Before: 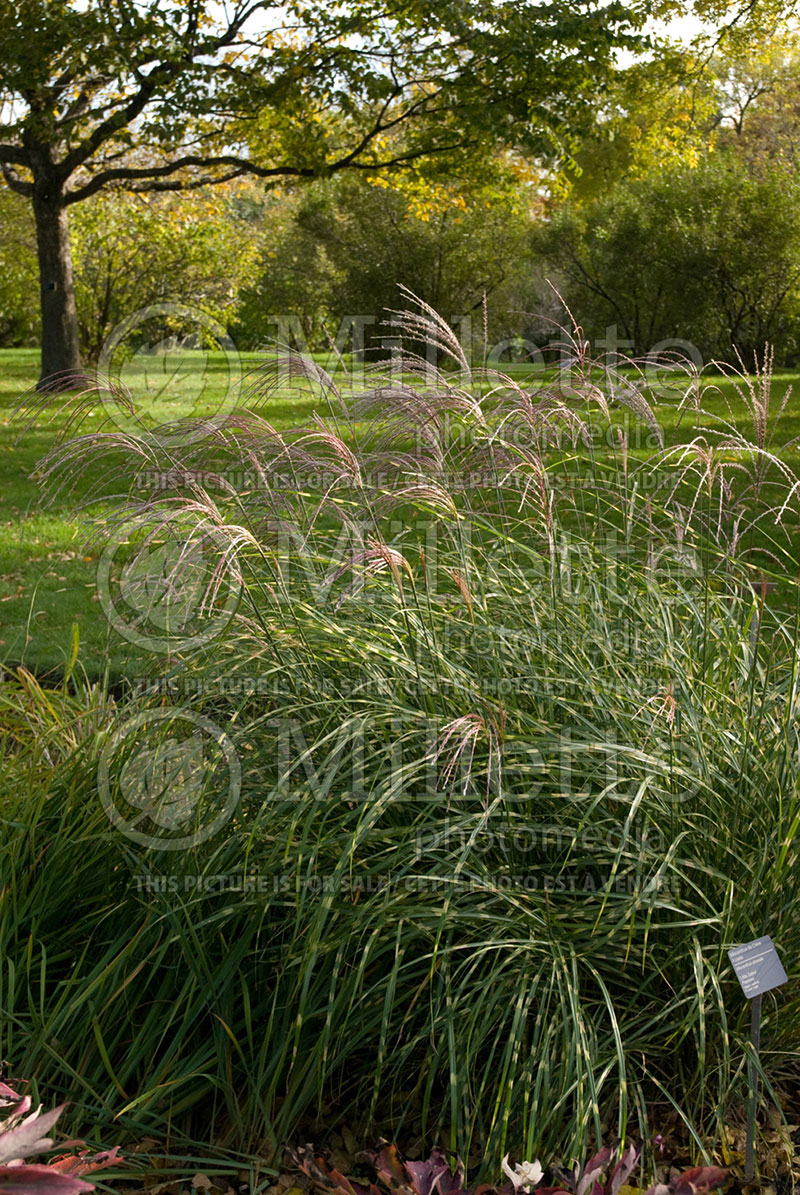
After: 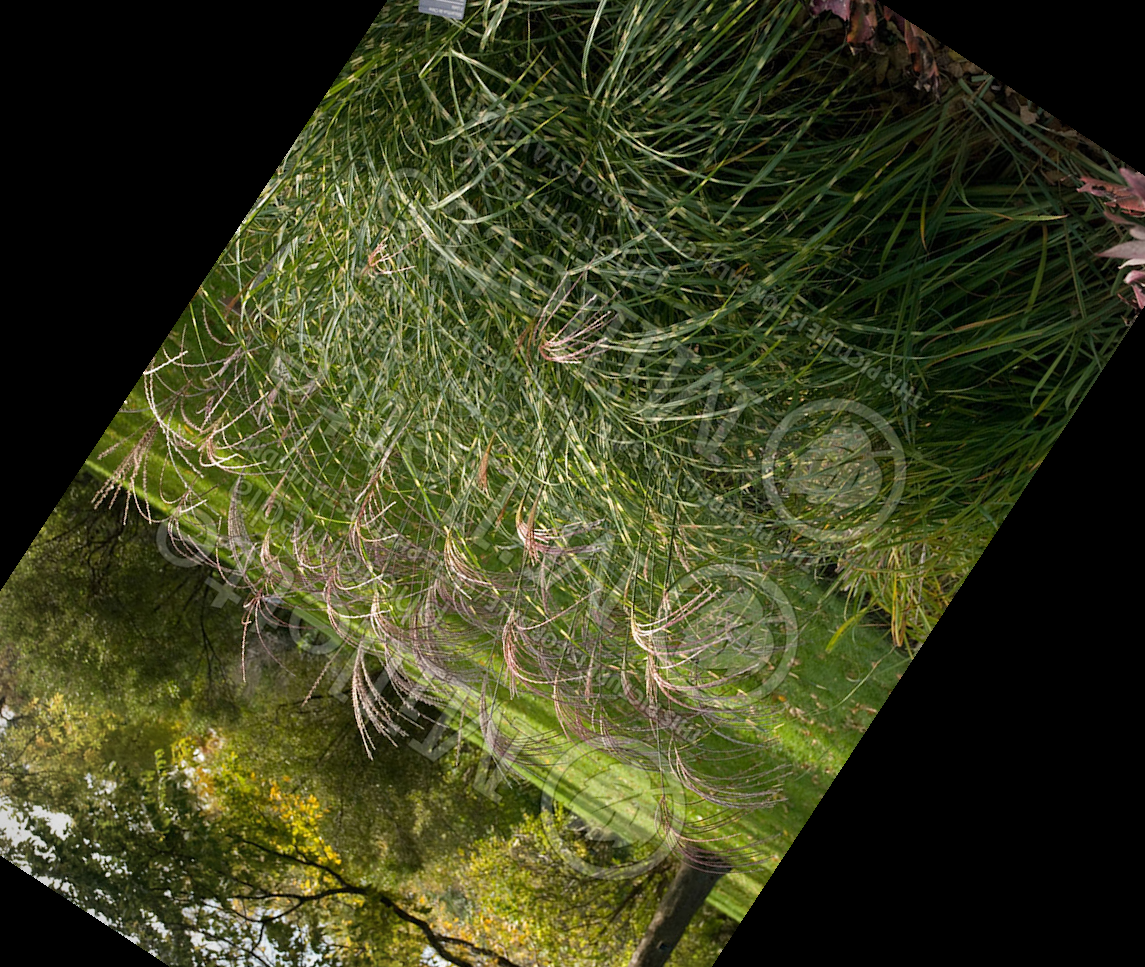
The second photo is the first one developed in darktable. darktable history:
crop and rotate: angle 146.77°, left 9.087%, top 15.571%, right 4.431%, bottom 17.139%
vignetting: unbound false
